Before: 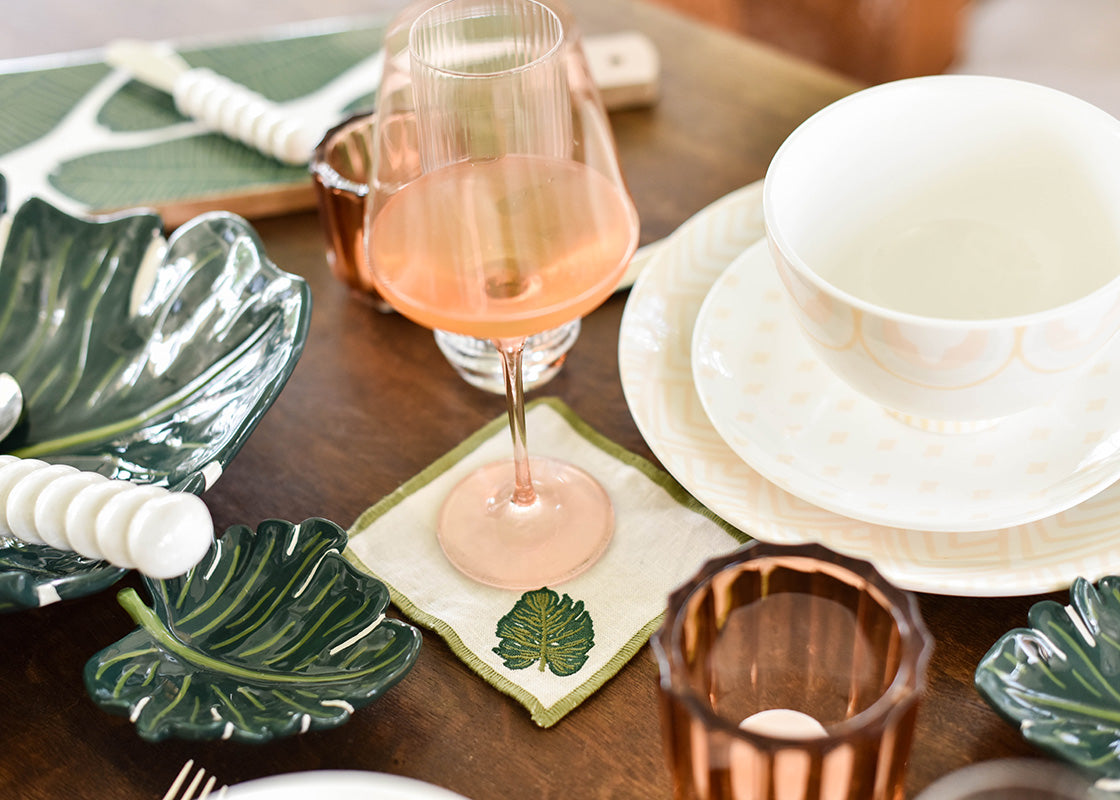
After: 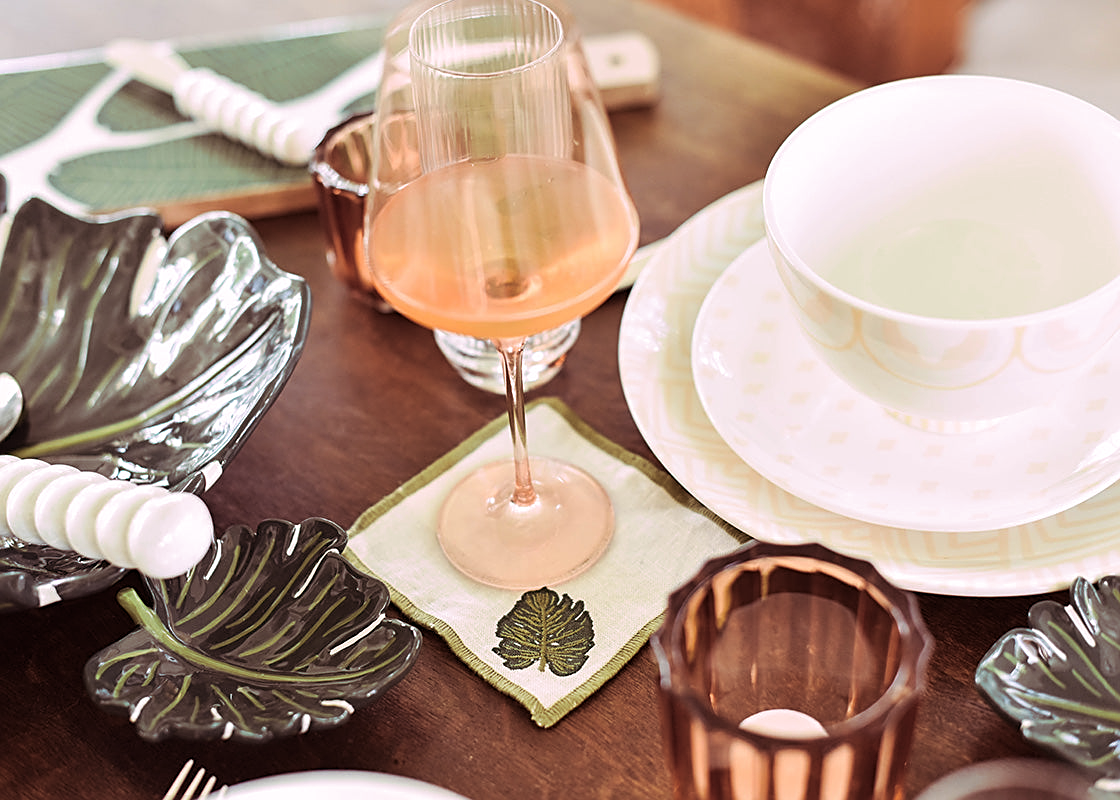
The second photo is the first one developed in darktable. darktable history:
sharpen: on, module defaults
split-toning: highlights › hue 298.8°, highlights › saturation 0.73, compress 41.76%
